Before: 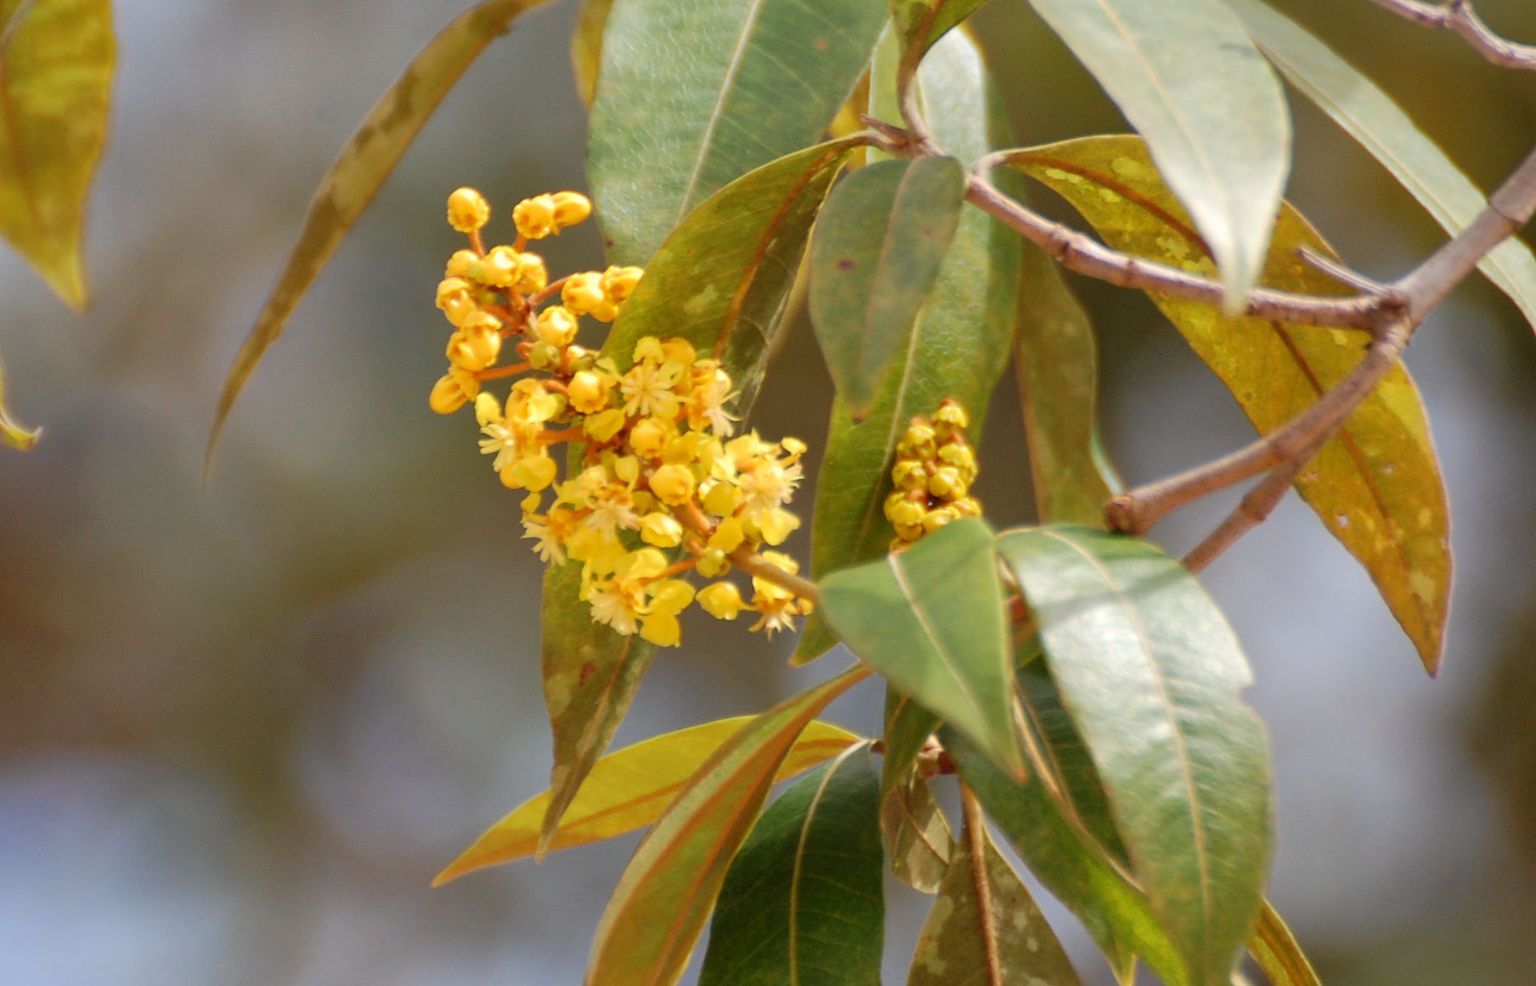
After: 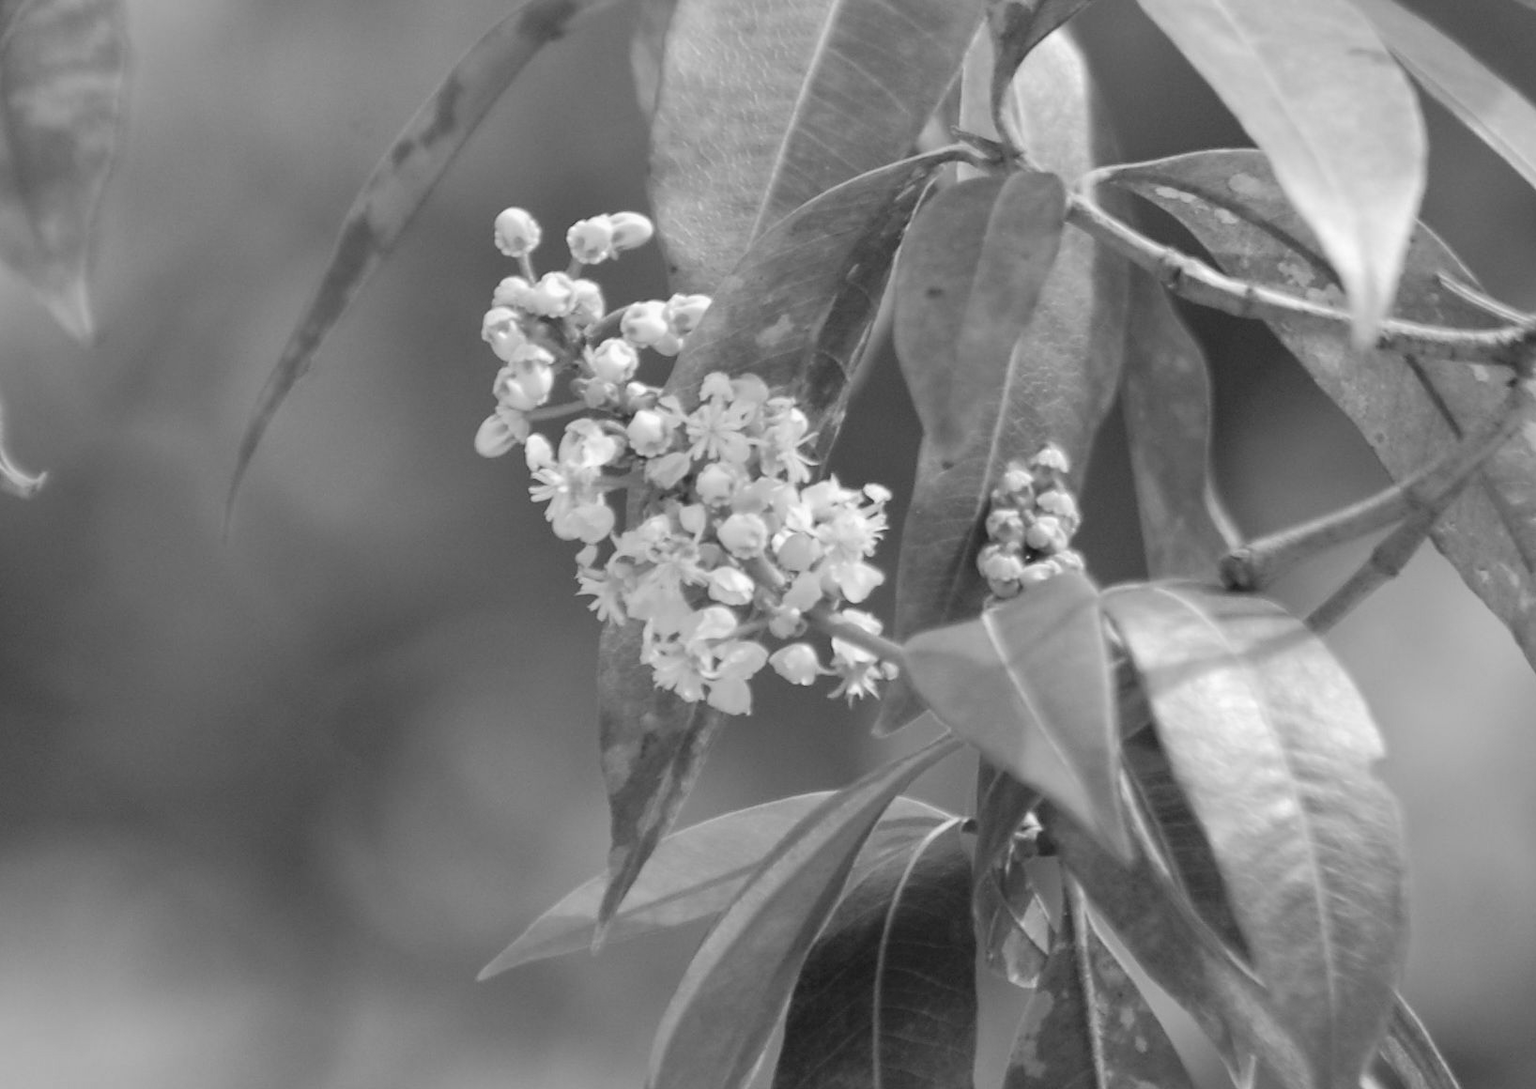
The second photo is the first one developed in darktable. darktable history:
monochrome: a 32, b 64, size 2.3
crop: right 9.509%, bottom 0.031%
